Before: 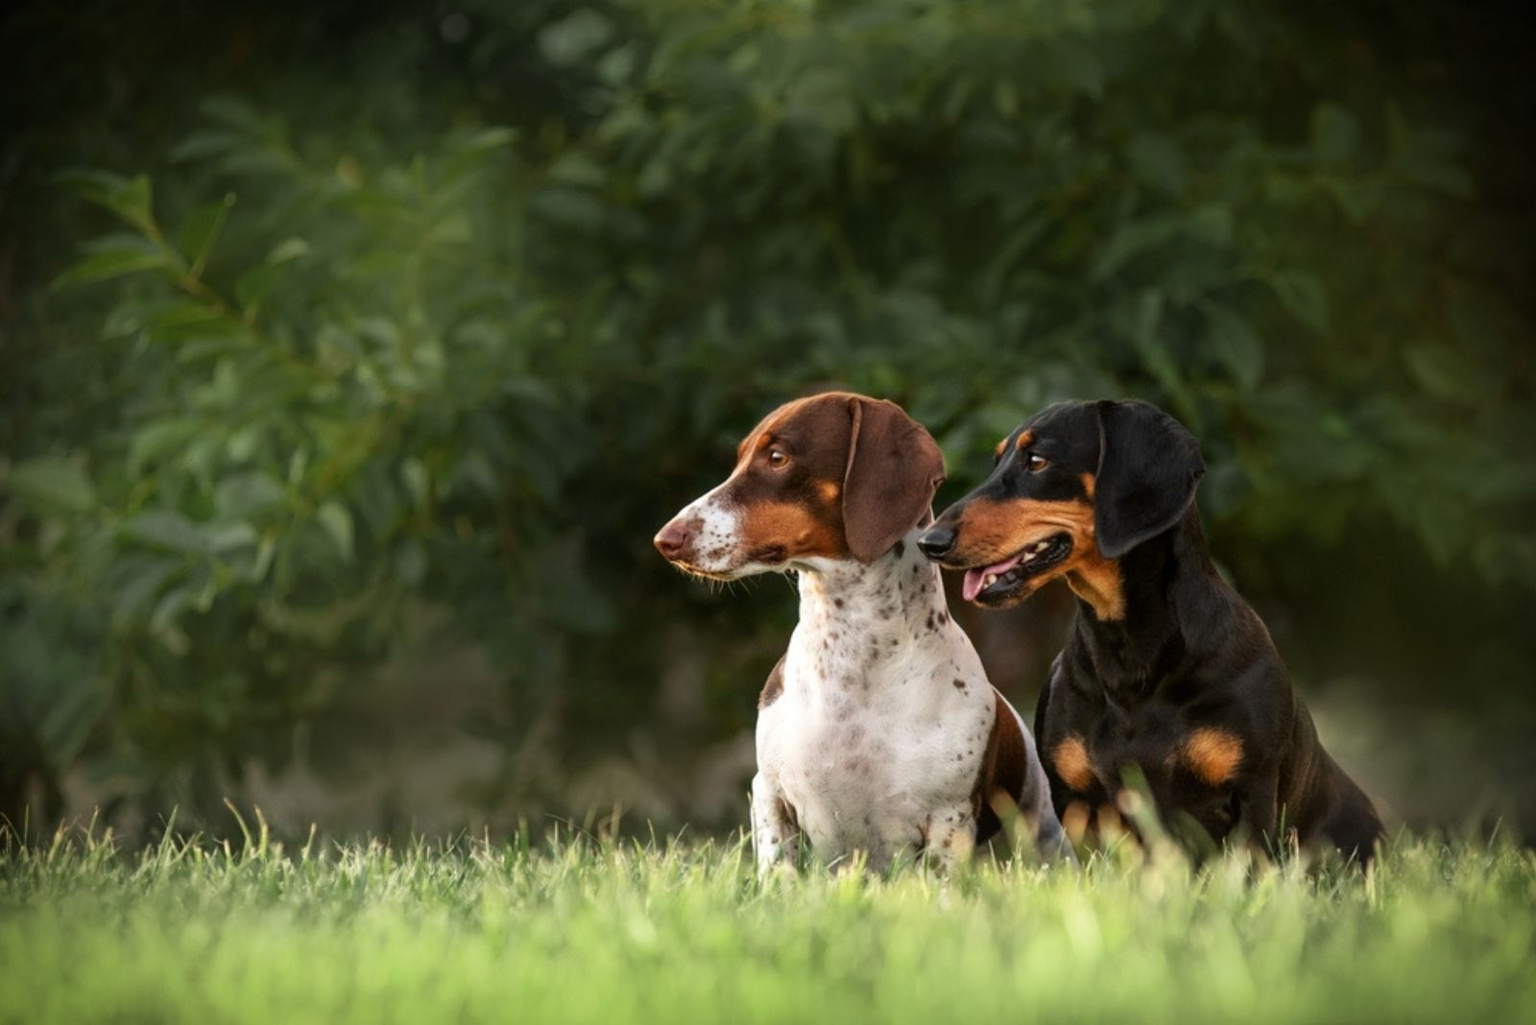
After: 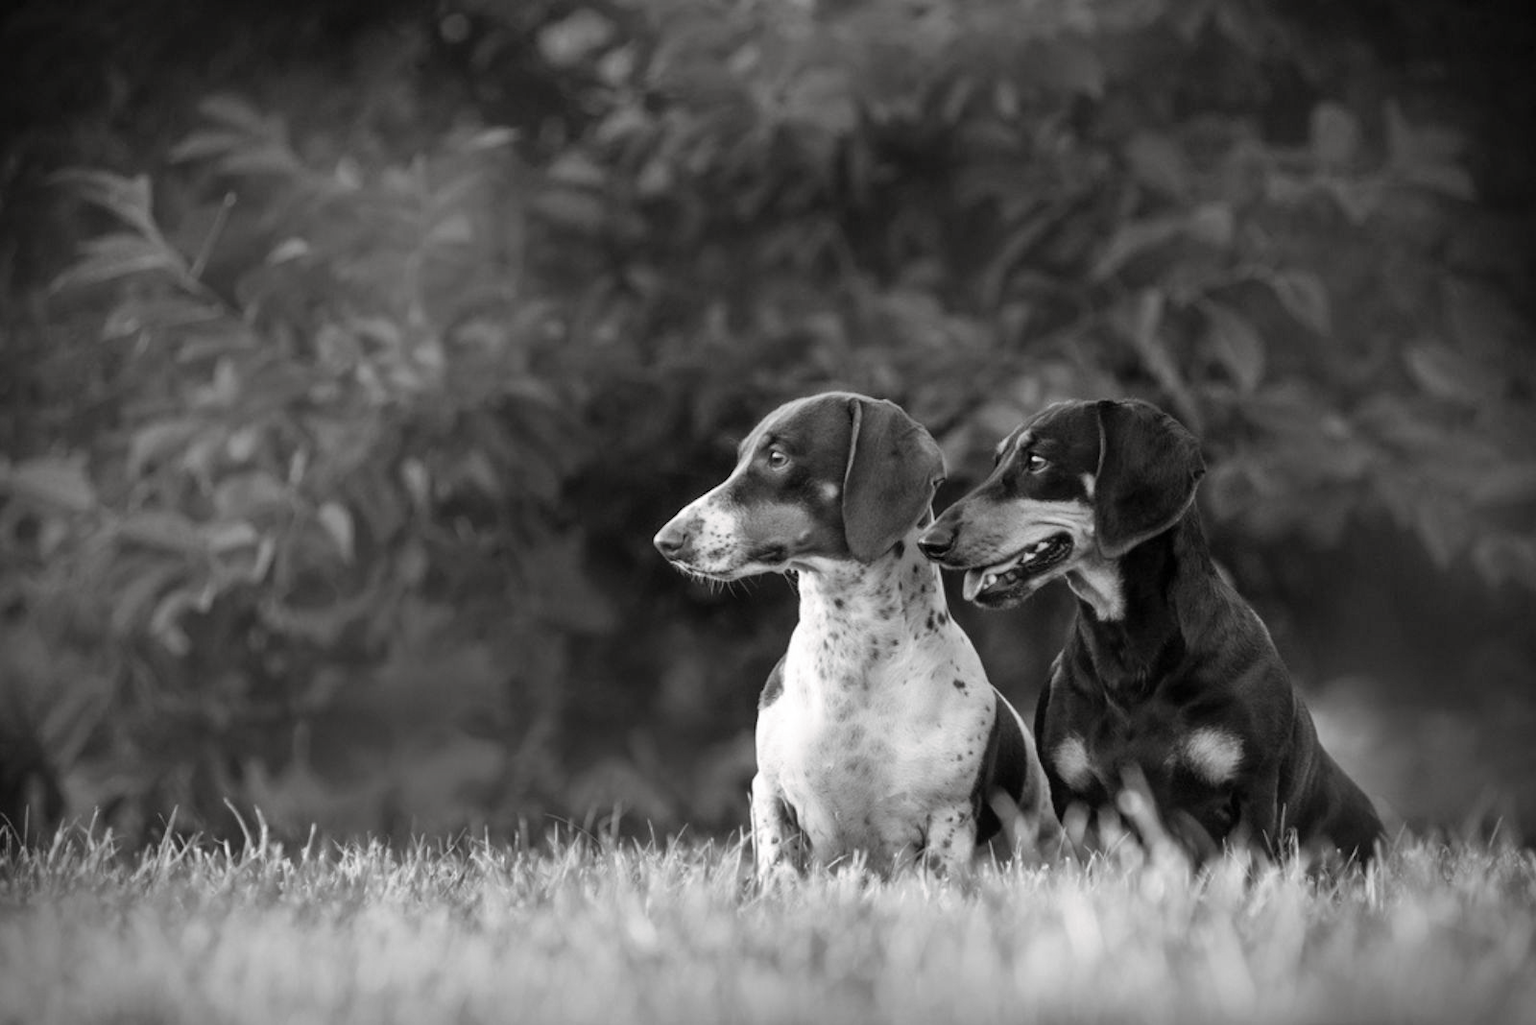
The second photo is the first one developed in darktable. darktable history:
shadows and highlights: highlights color adjustment 0%, low approximation 0.01, soften with gaussian
monochrome: on, module defaults
split-toning: shadows › hue 36°, shadows › saturation 0.05, highlights › hue 10.8°, highlights › saturation 0.15, compress 40%
